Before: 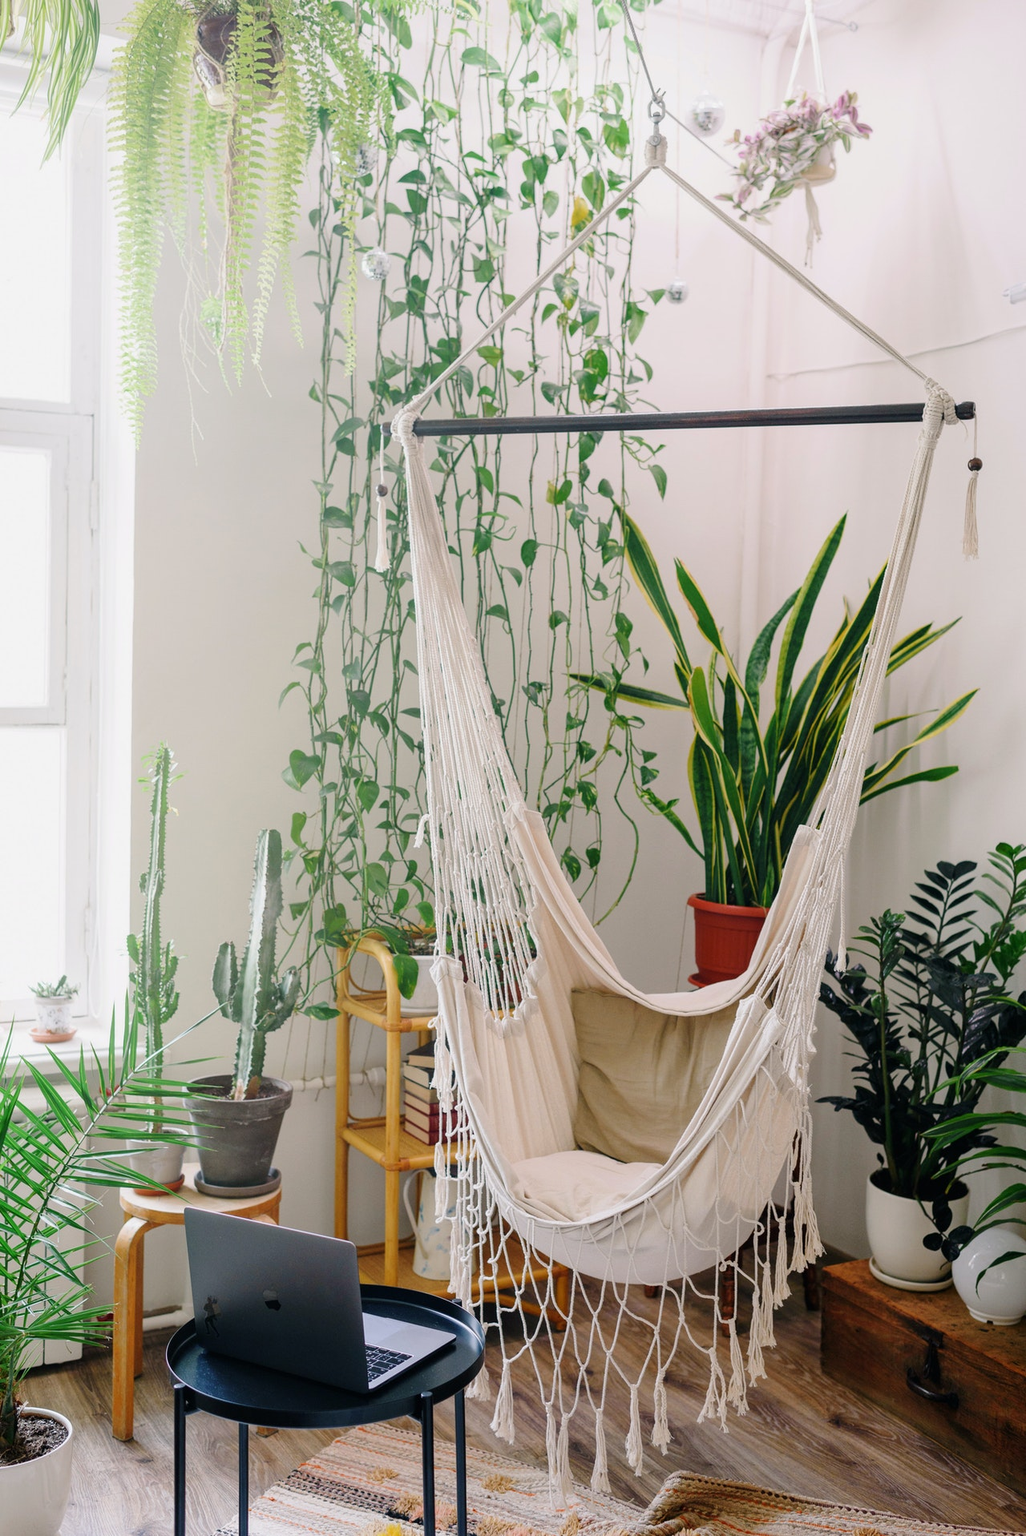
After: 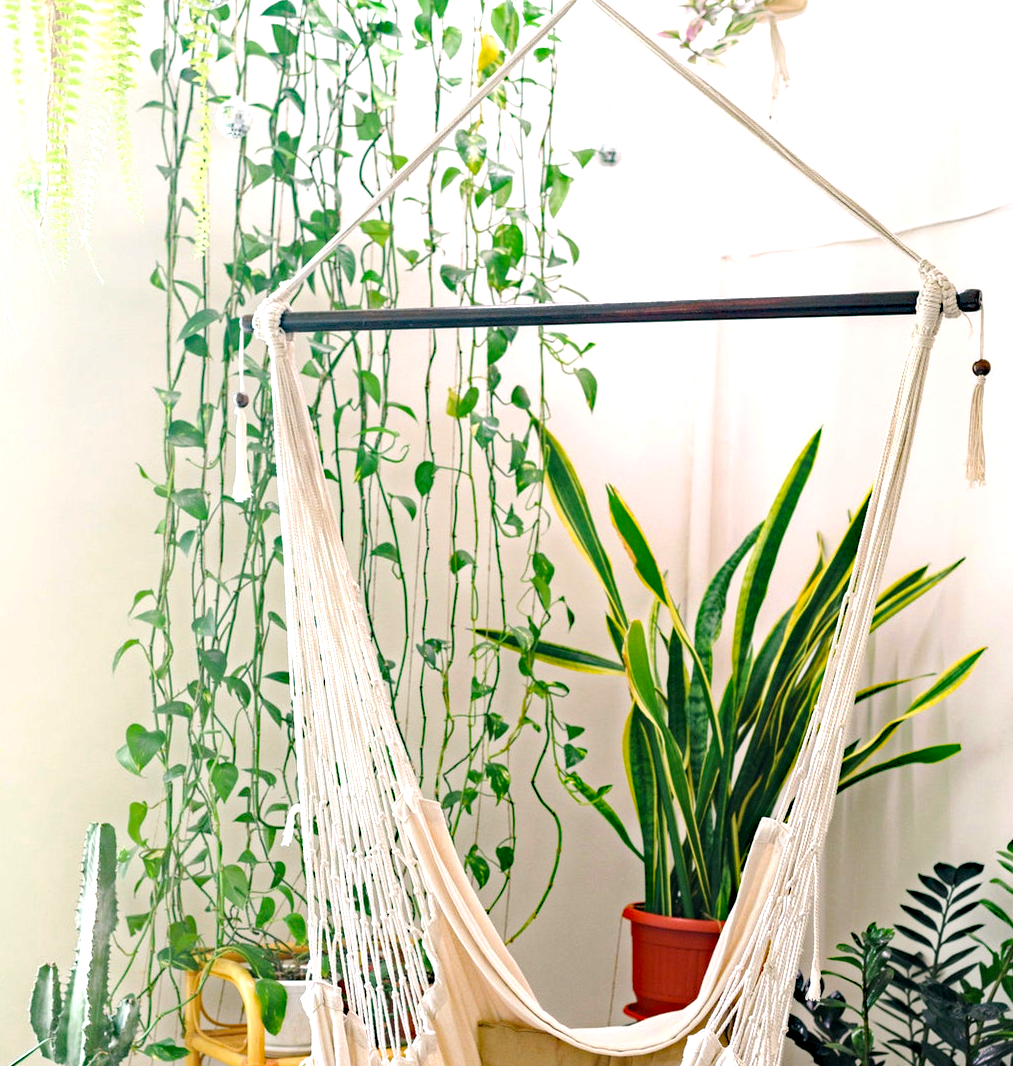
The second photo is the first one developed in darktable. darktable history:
levels: black 0.023%
crop: left 18.422%, top 11.101%, right 2.412%, bottom 33.248%
exposure: black level correction 0, exposure 0.892 EV, compensate exposure bias true, compensate highlight preservation false
haze removal: strength 0.513, distance 0.428, compatibility mode true, adaptive false
